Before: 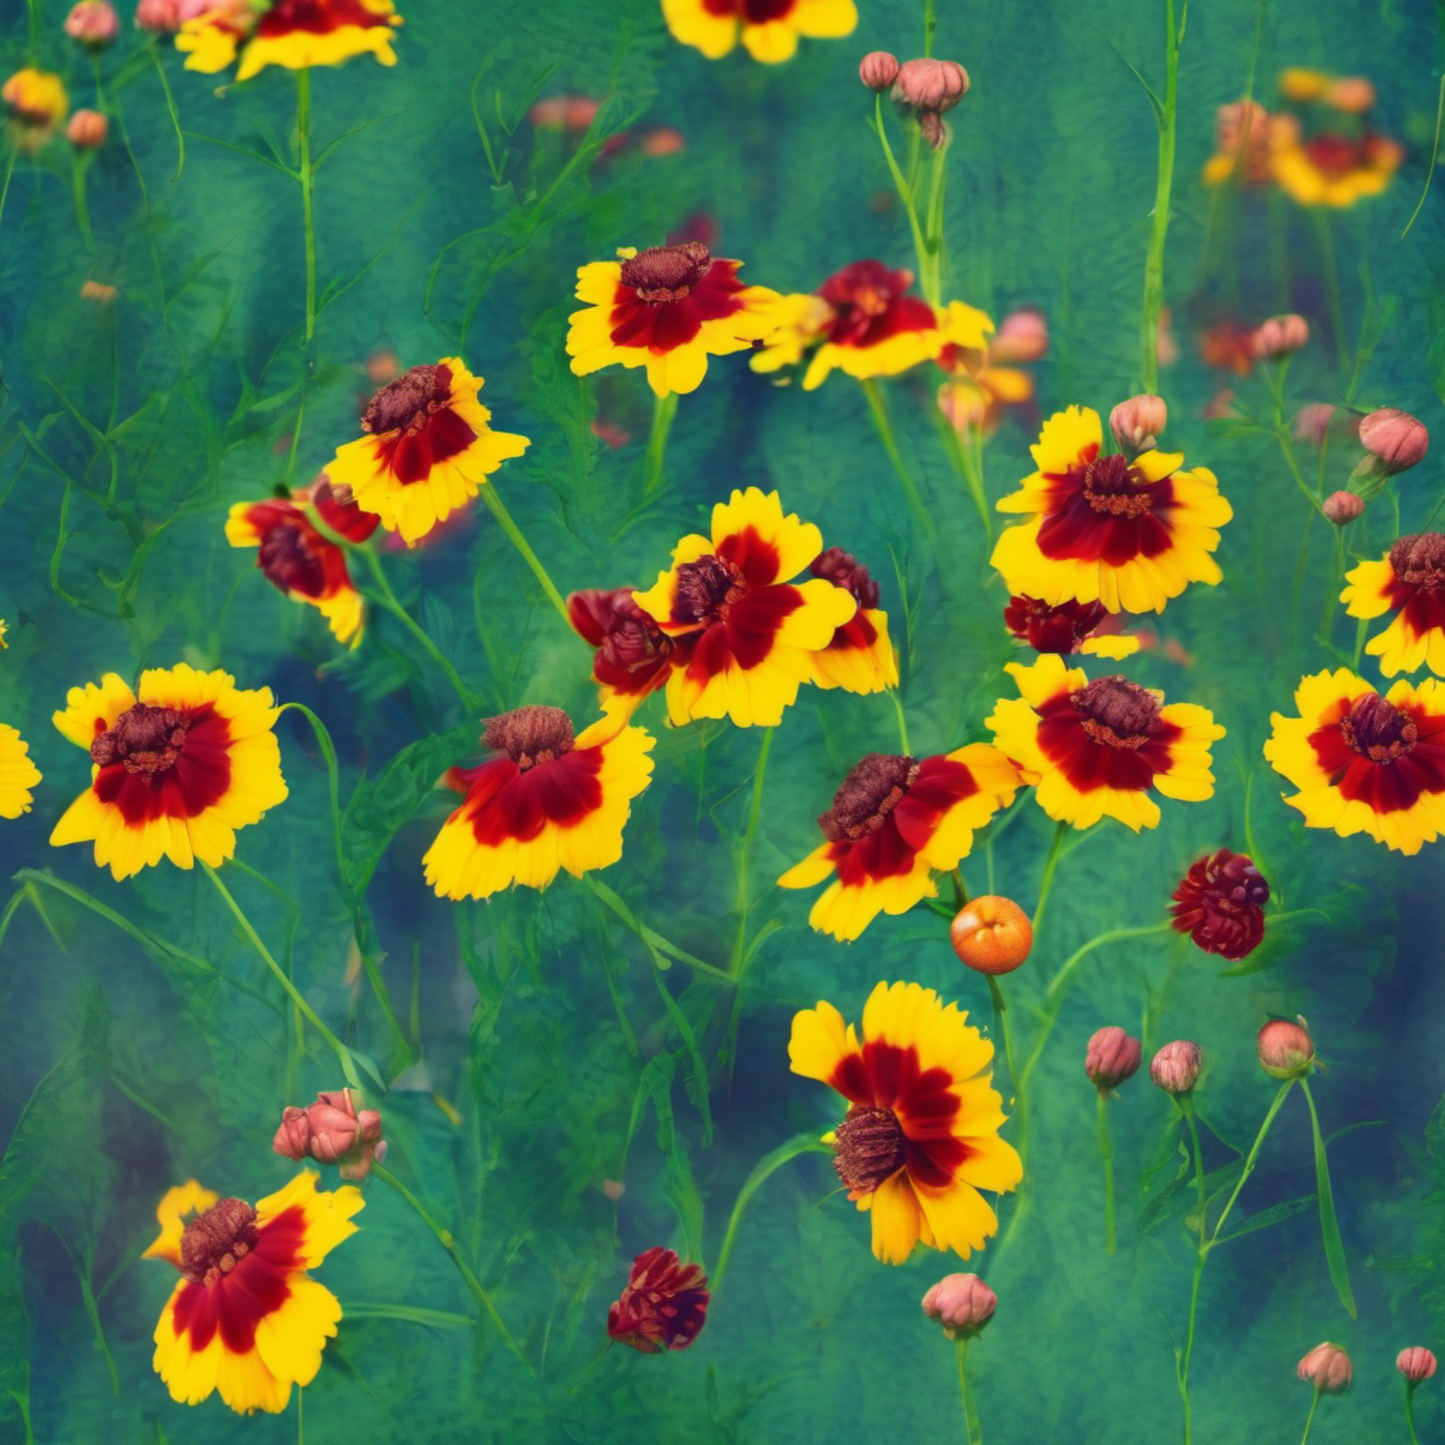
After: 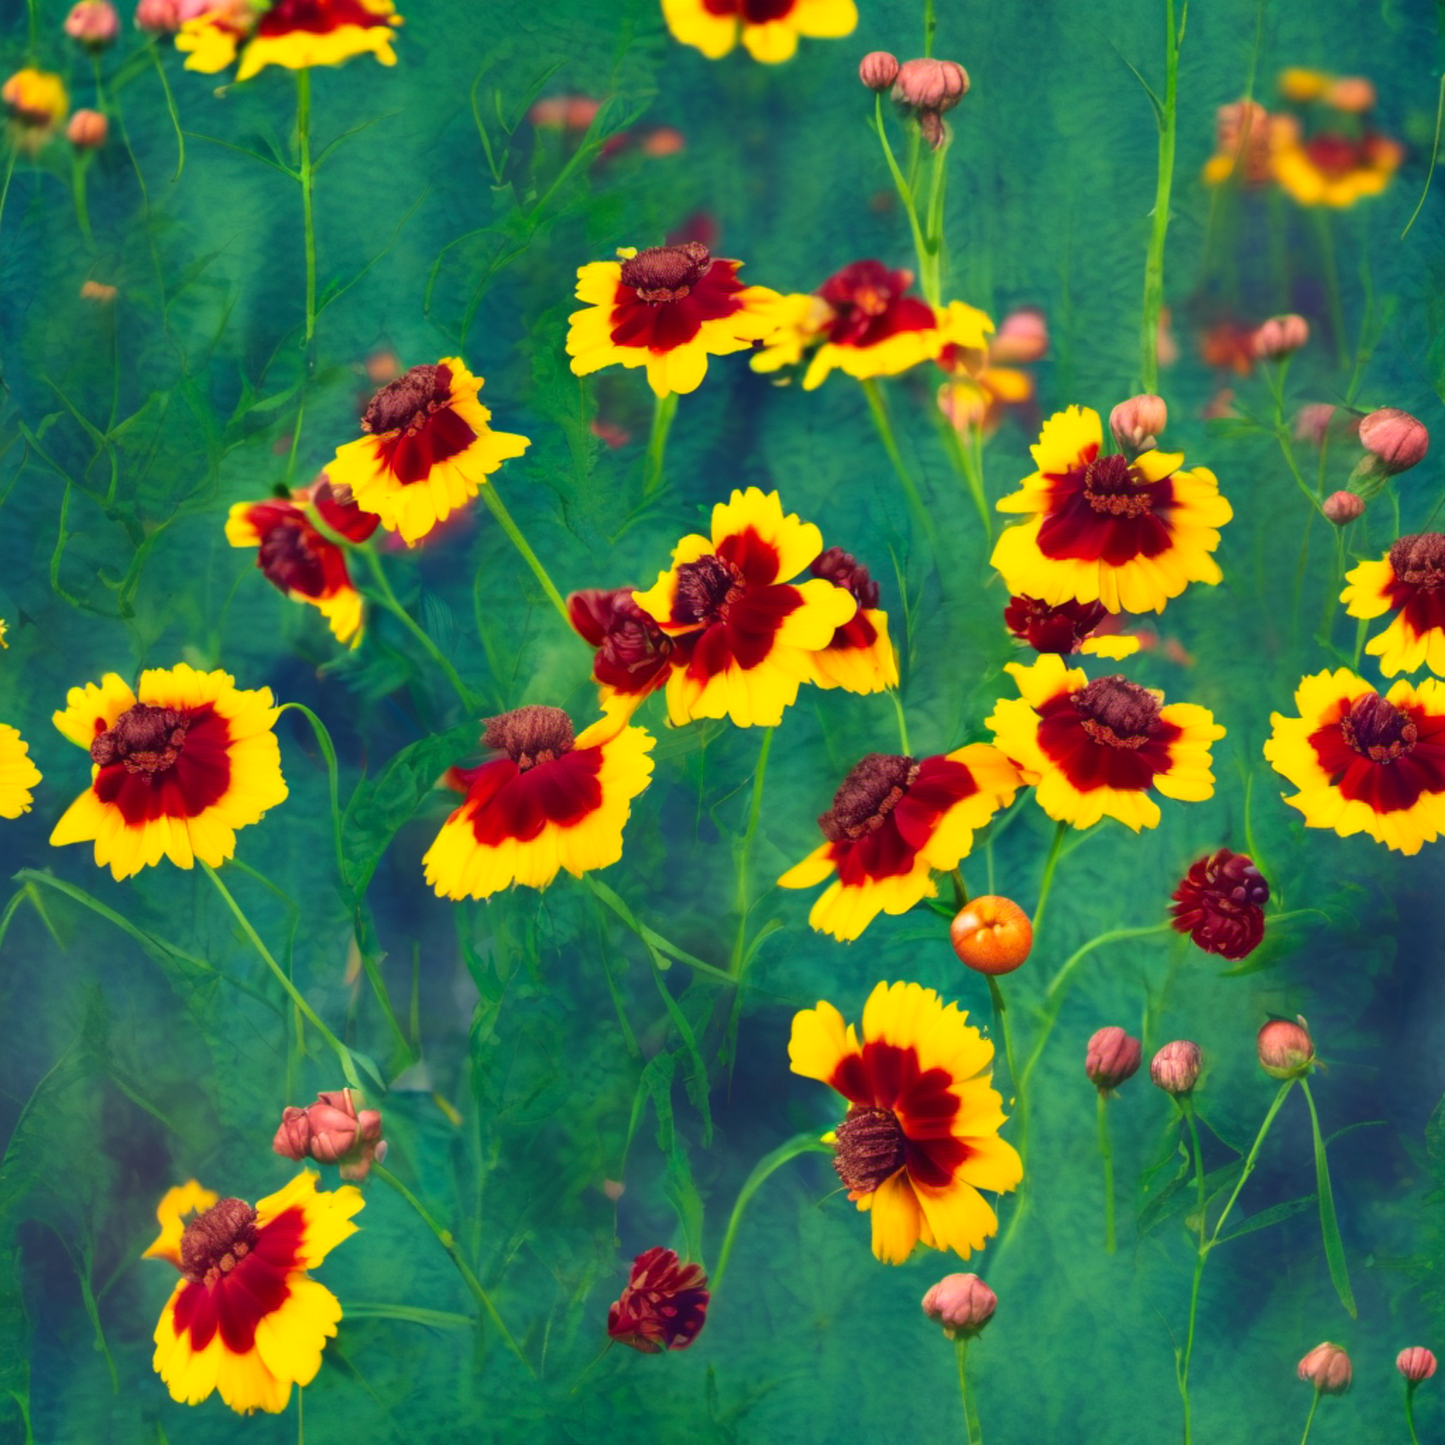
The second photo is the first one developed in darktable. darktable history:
color balance: contrast 10%
shadows and highlights: shadows 30.63, highlights -63.22, shadows color adjustment 98%, highlights color adjustment 58.61%, soften with gaussian
